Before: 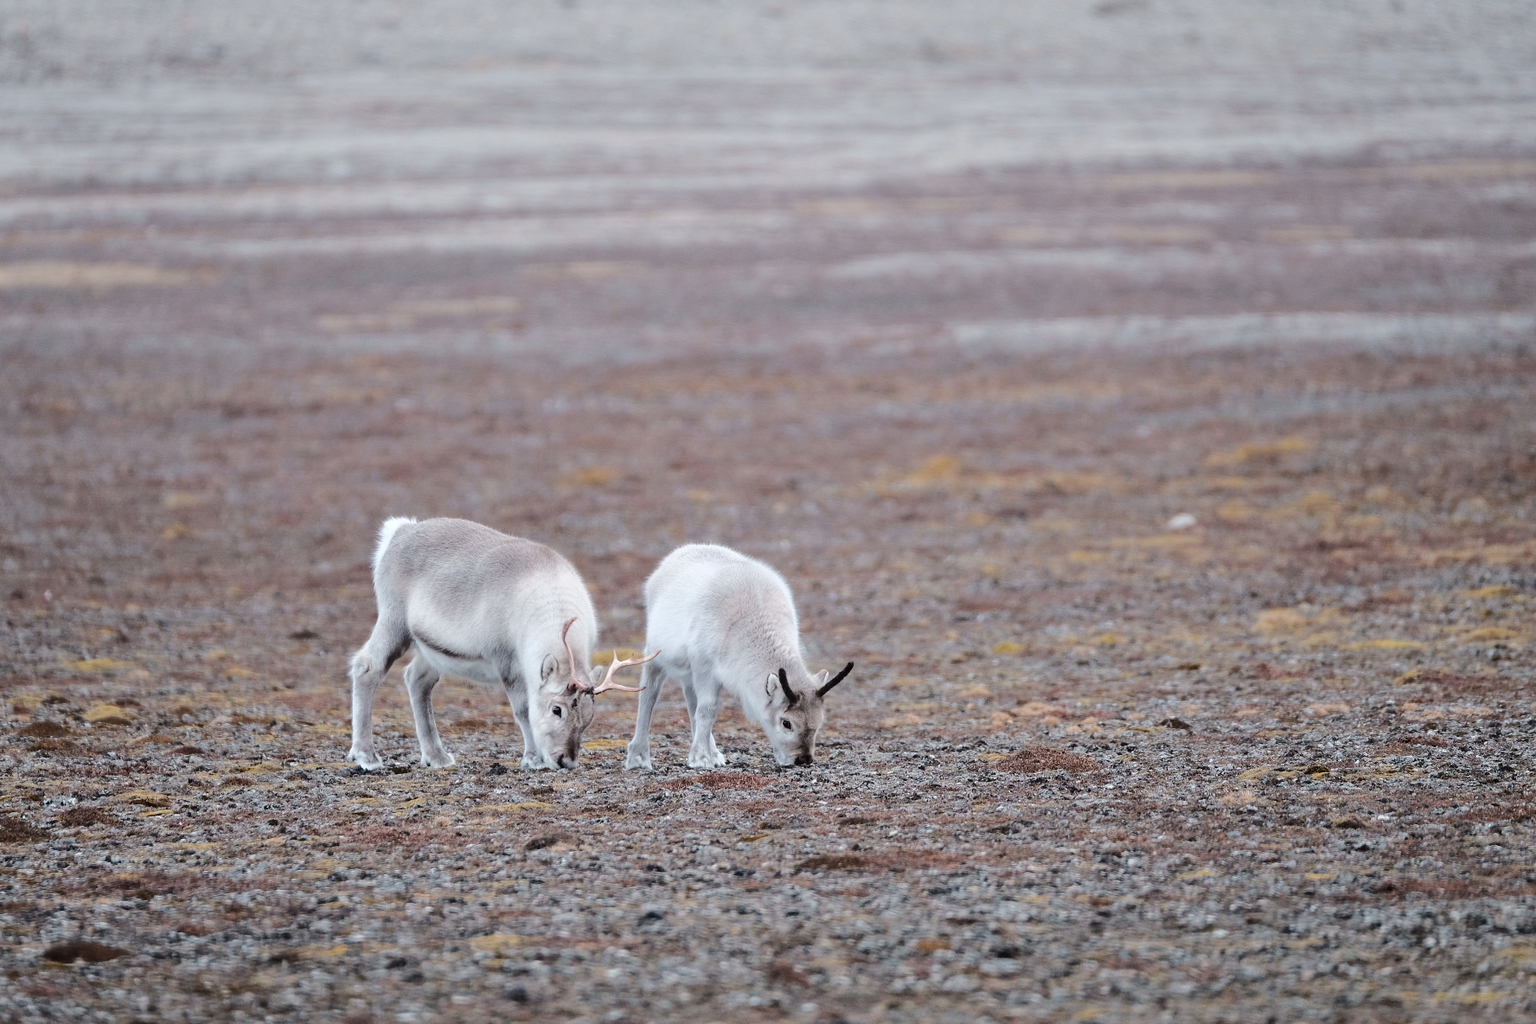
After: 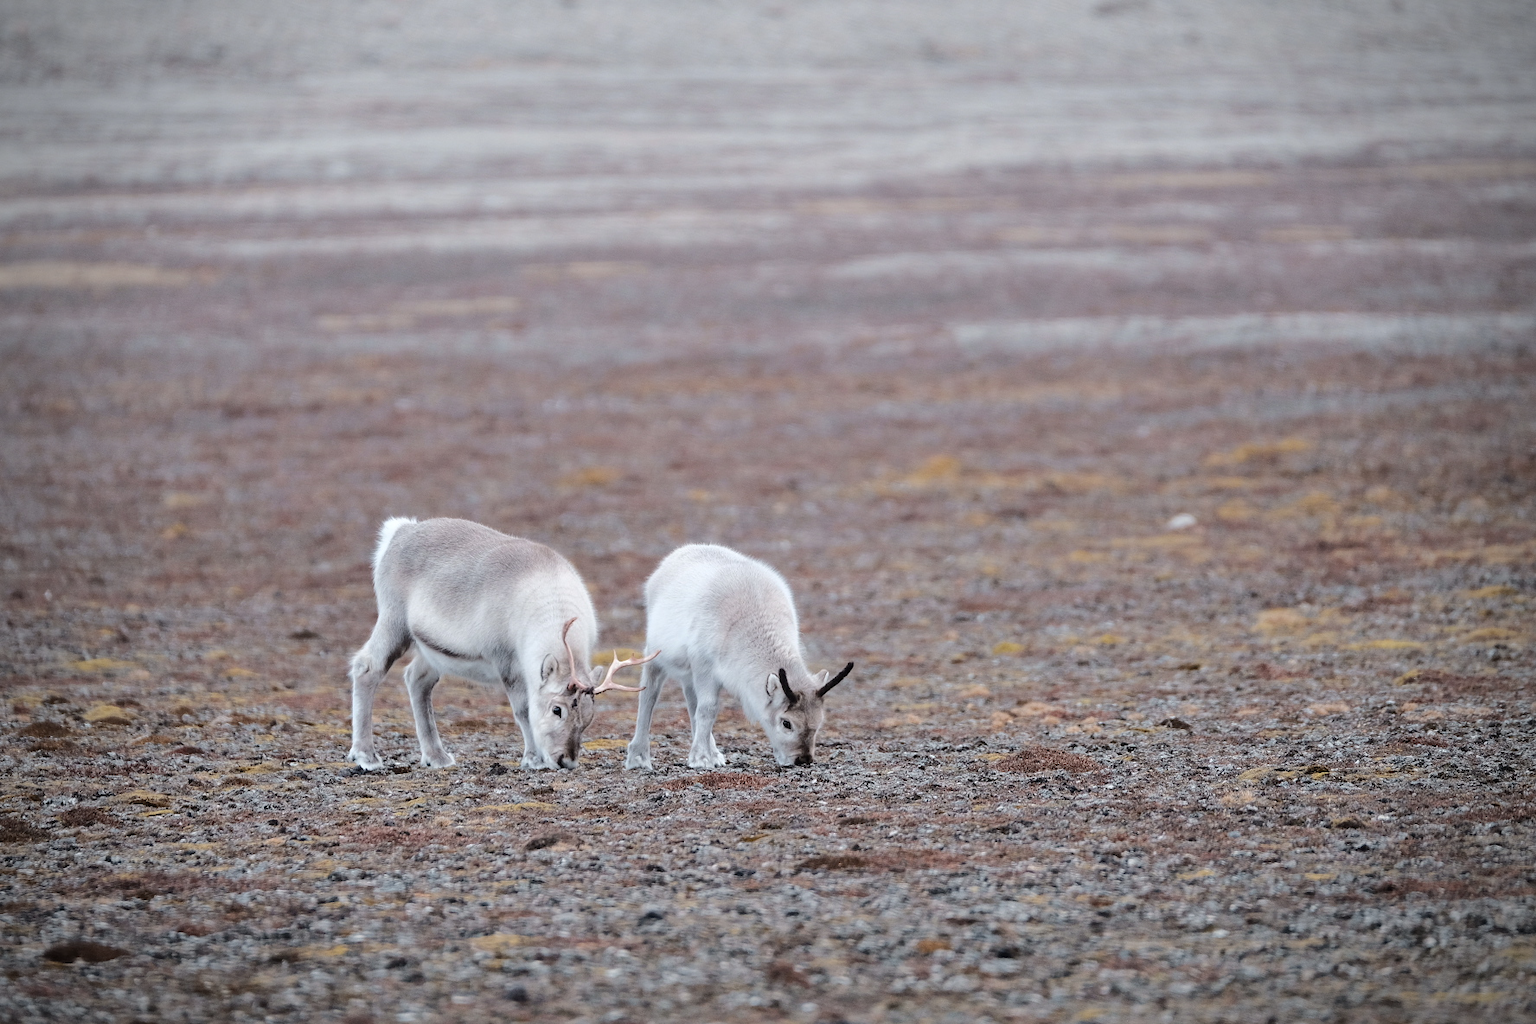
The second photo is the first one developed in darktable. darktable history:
vignetting: brightness -0.578, saturation -0.262
